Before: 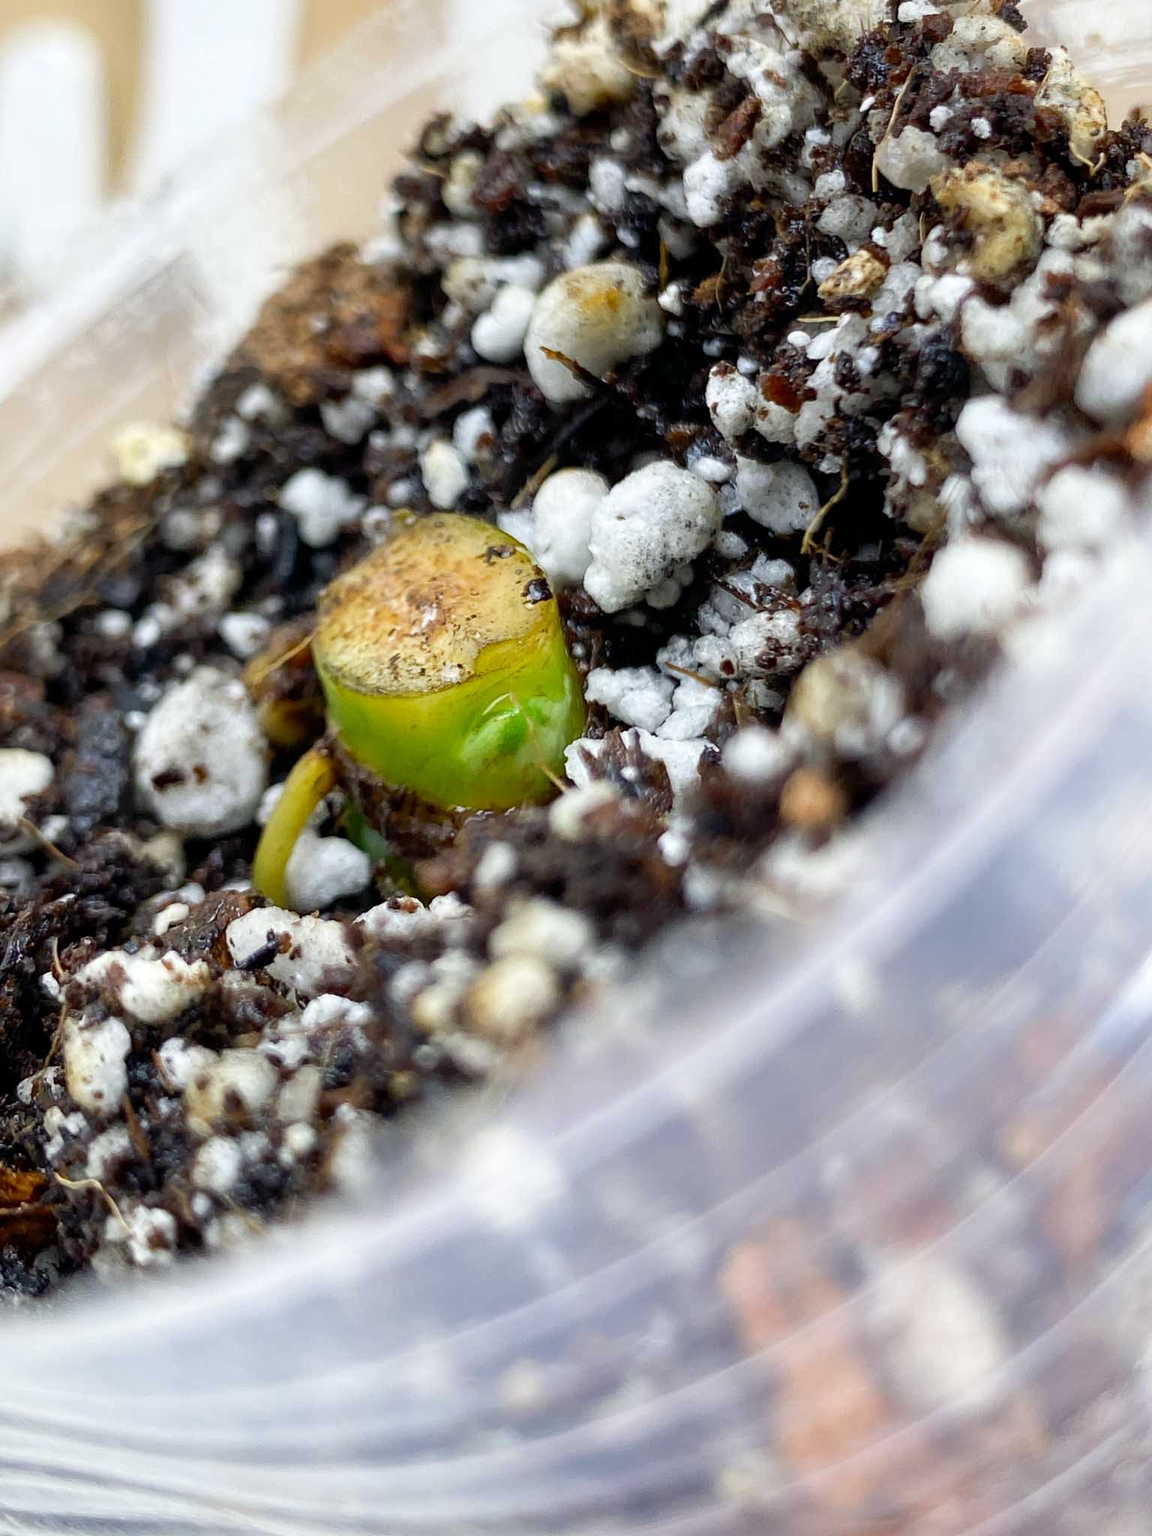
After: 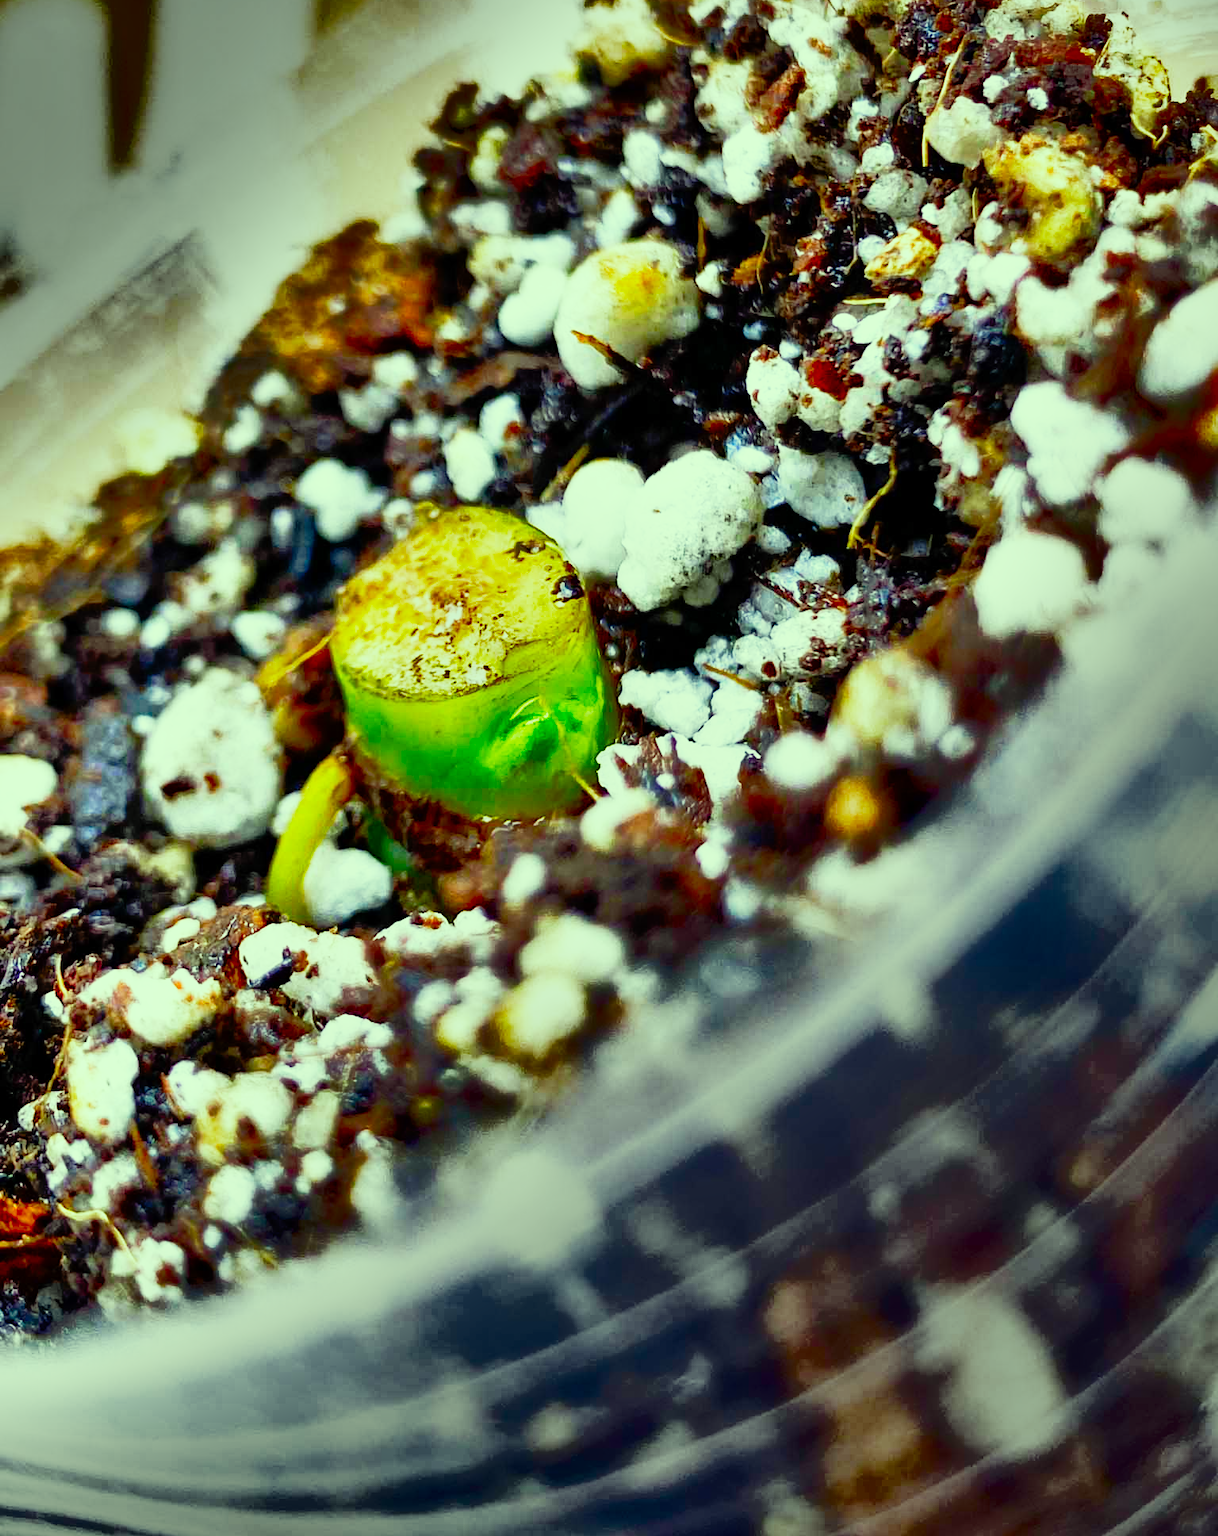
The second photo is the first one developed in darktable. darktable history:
crop and rotate: top 2.259%, bottom 3.128%
shadows and highlights: radius 124.14, shadows 98.18, white point adjustment -3.08, highlights -99.08, soften with gaussian
color correction: highlights a* -10.93, highlights b* 9.94, saturation 1.72
base curve: curves: ch0 [(0, 0) (0.012, 0.01) (0.073, 0.168) (0.31, 0.711) (0.645, 0.957) (1, 1)], preserve colors none
